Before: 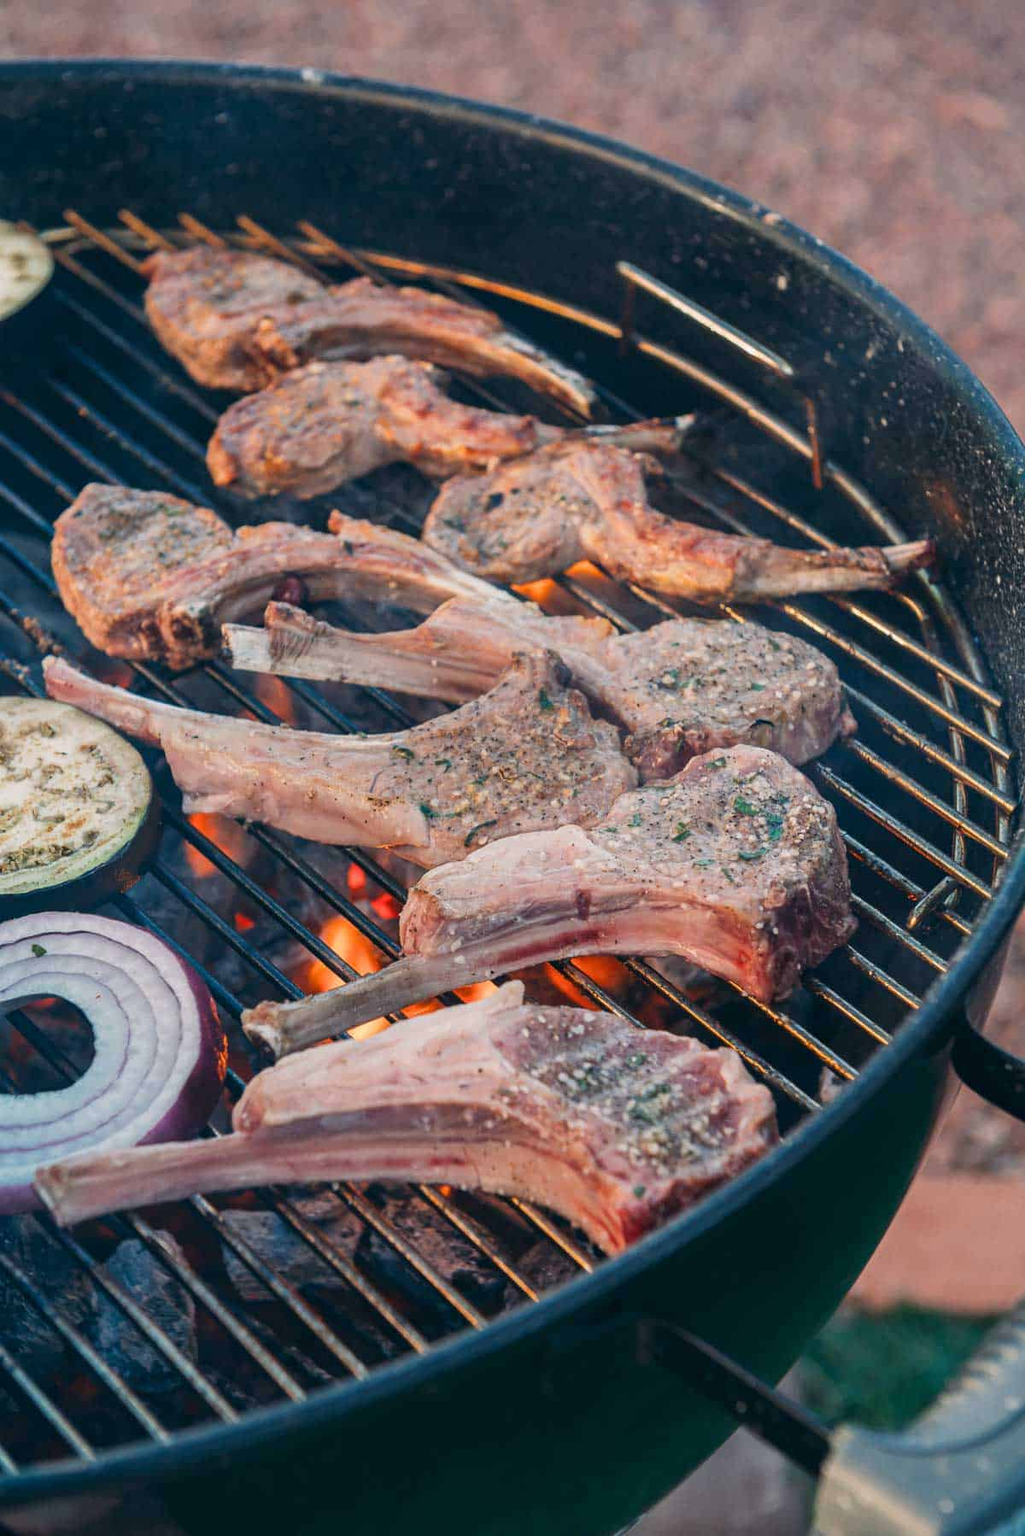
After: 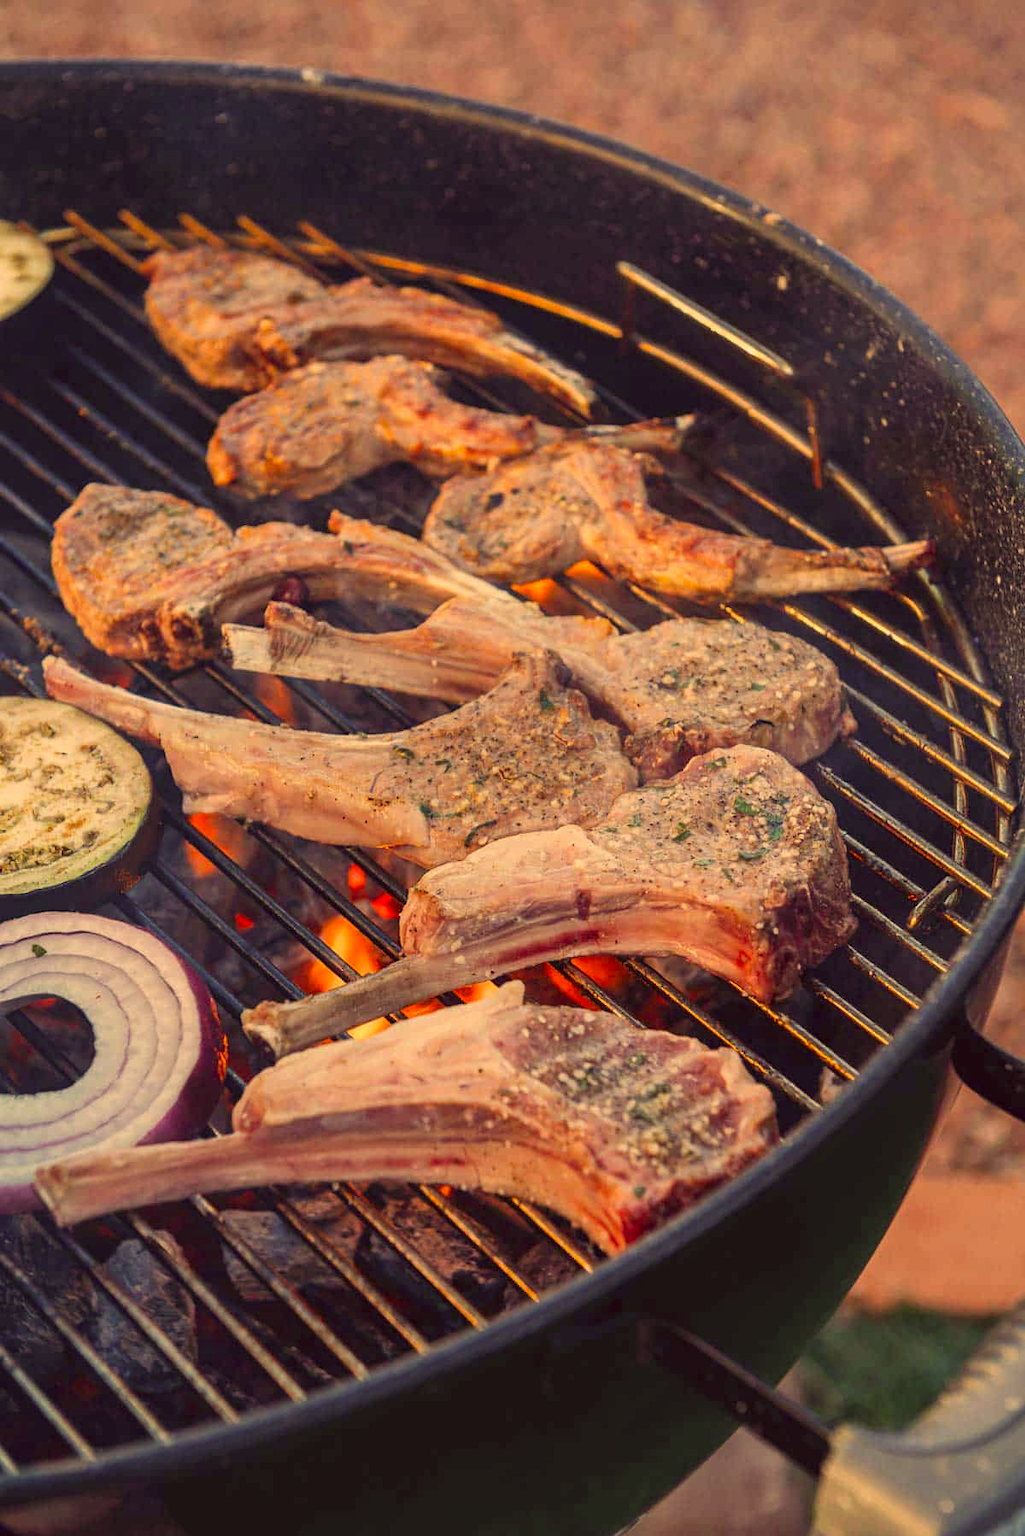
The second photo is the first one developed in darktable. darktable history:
color correction: highlights a* 10.13, highlights b* 39.03, shadows a* 13.93, shadows b* 3.33
